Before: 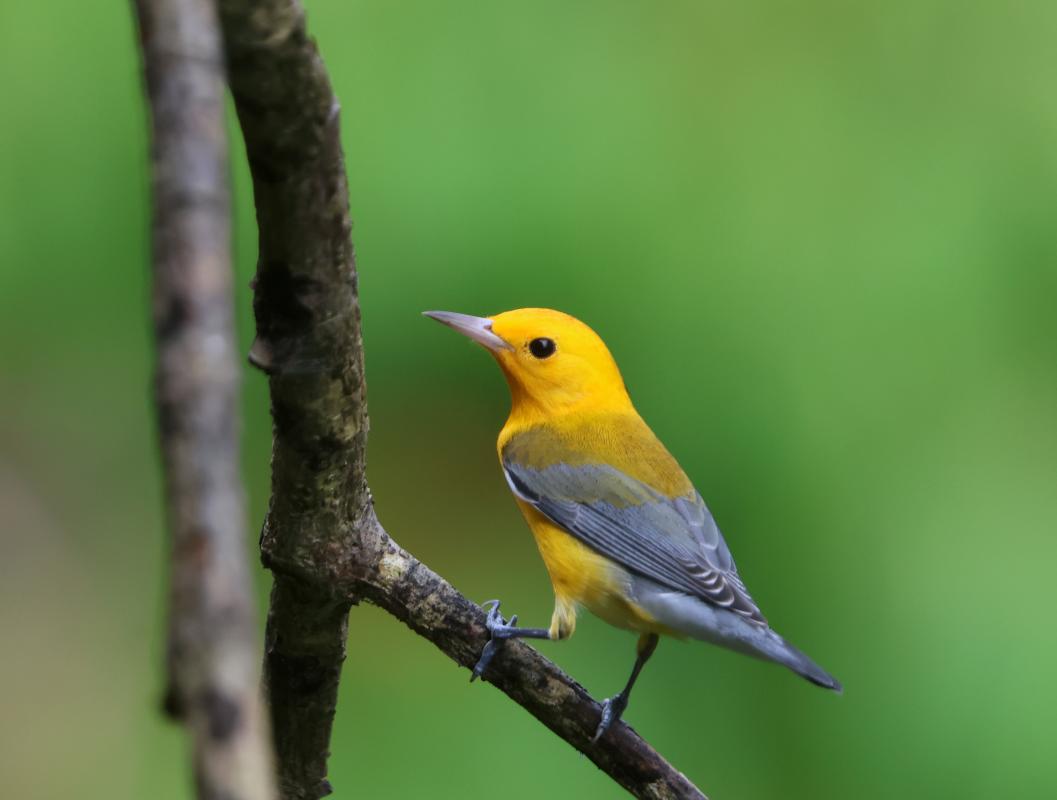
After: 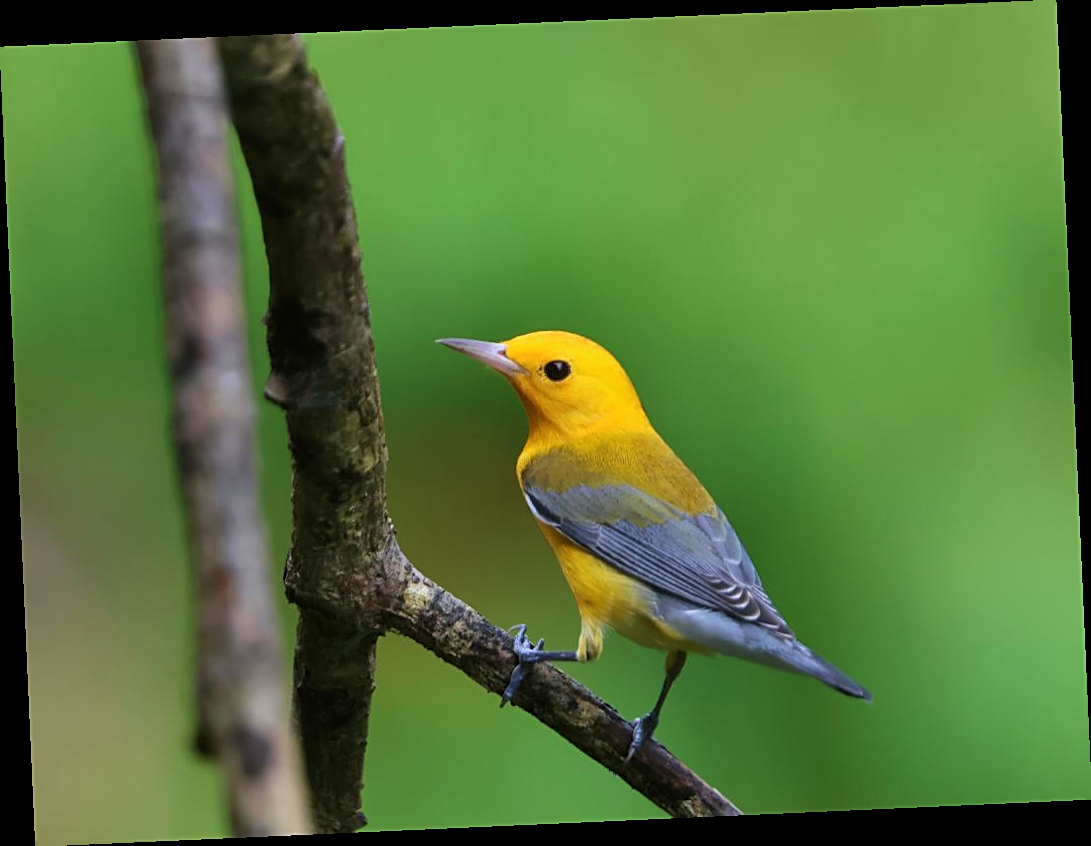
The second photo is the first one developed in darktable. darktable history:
rotate and perspective: rotation -2.56°, automatic cropping off
velvia: on, module defaults
color balance rgb: global vibrance 10%
sharpen: on, module defaults
